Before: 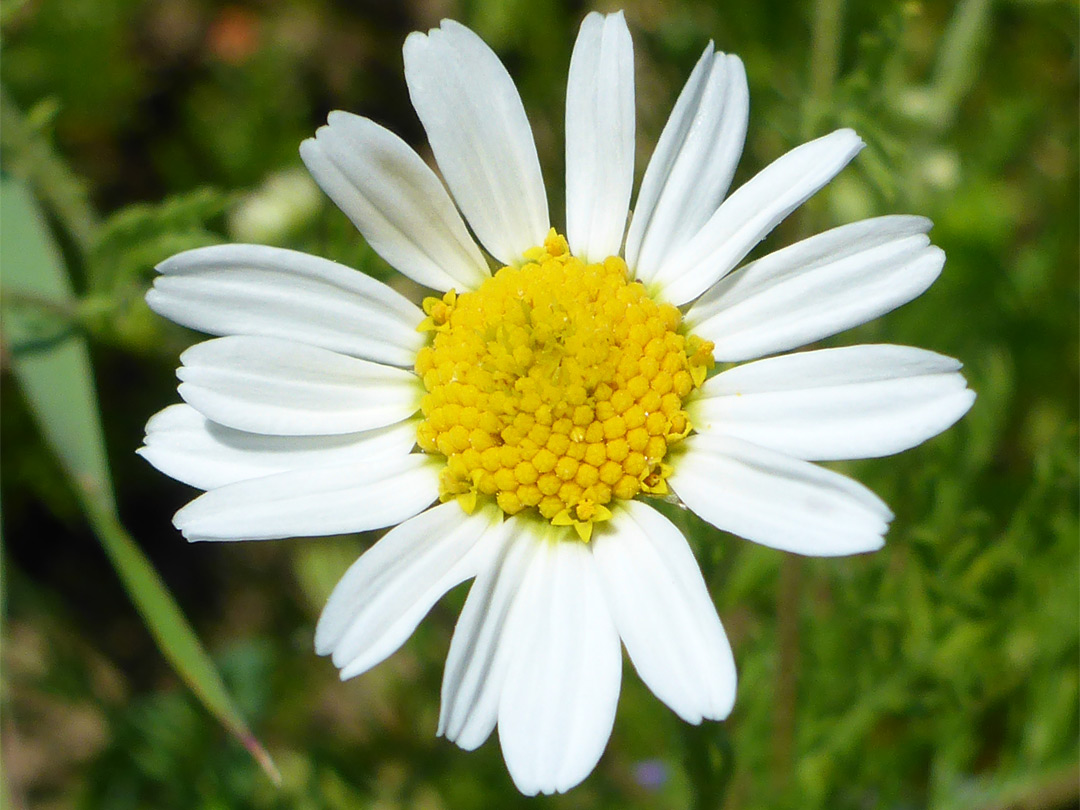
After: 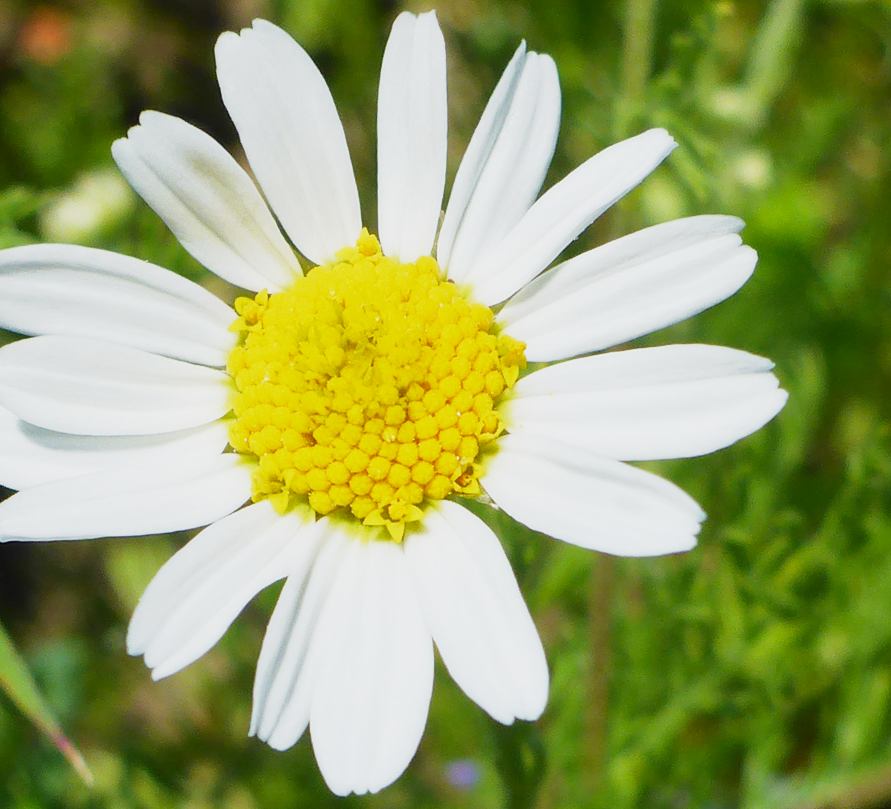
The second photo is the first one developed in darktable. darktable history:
crop: left 17.476%, bottom 0.036%
shadows and highlights: shadows -20.07, white point adjustment -2, highlights -34.82, highlights color adjustment 39.85%
exposure: exposure 0.296 EV, compensate highlight preservation false
base curve: curves: ch0 [(0, 0) (0.088, 0.125) (0.176, 0.251) (0.354, 0.501) (0.613, 0.749) (1, 0.877)], preserve colors none
